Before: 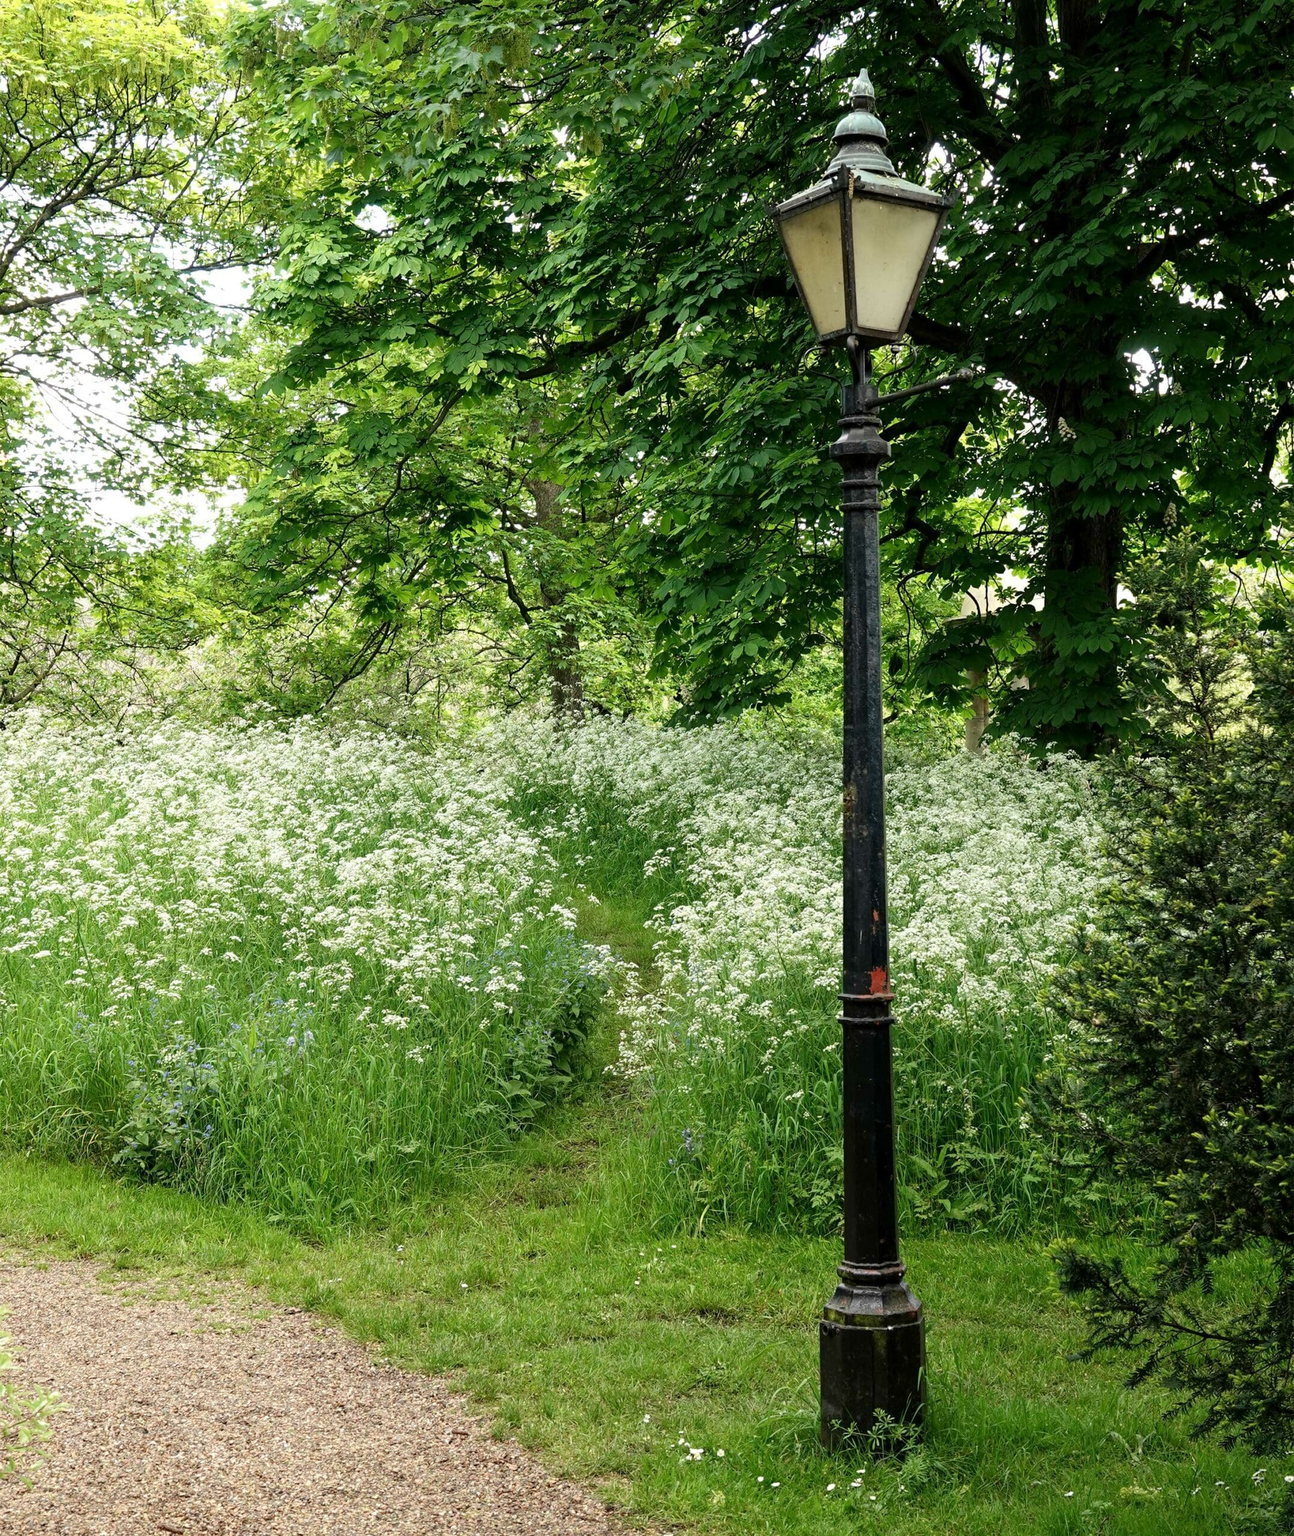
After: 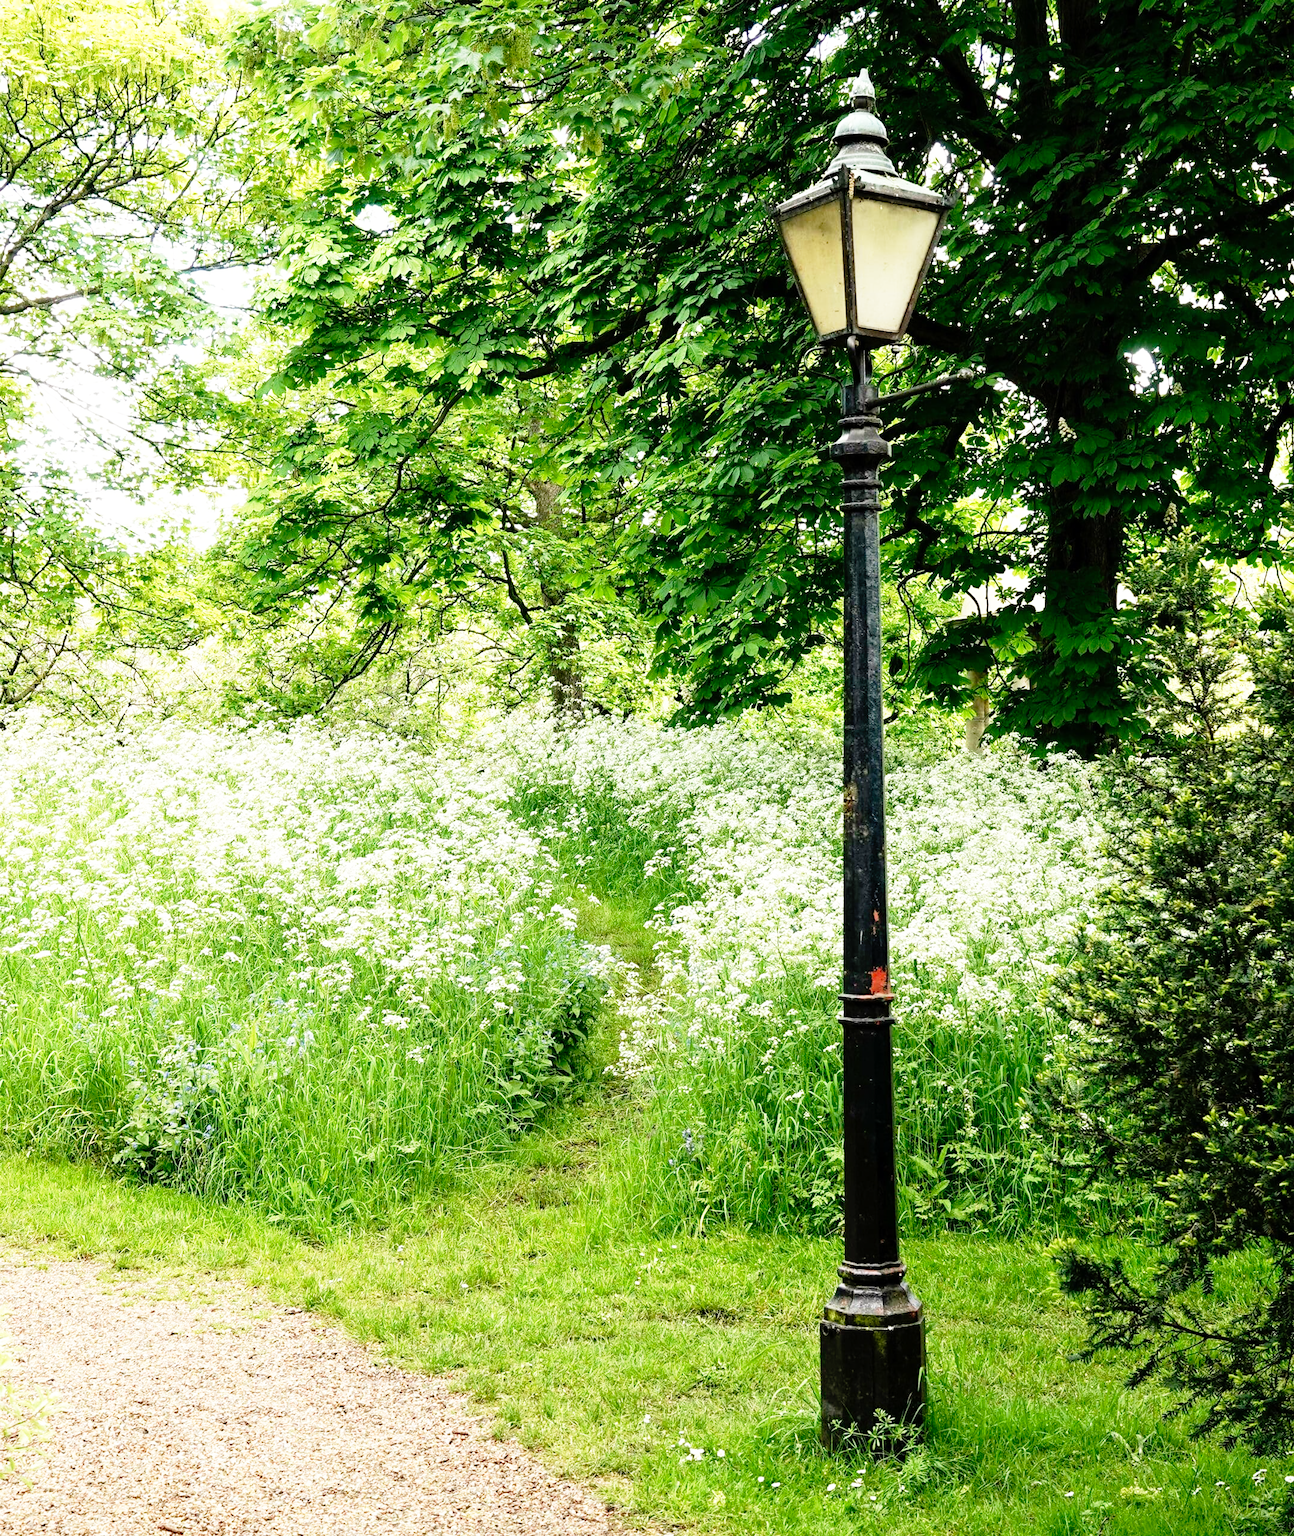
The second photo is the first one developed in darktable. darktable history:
white balance: red 1.009, blue 0.985
base curve: curves: ch0 [(0, 0) (0.012, 0.01) (0.073, 0.168) (0.31, 0.711) (0.645, 0.957) (1, 1)], preserve colors none
